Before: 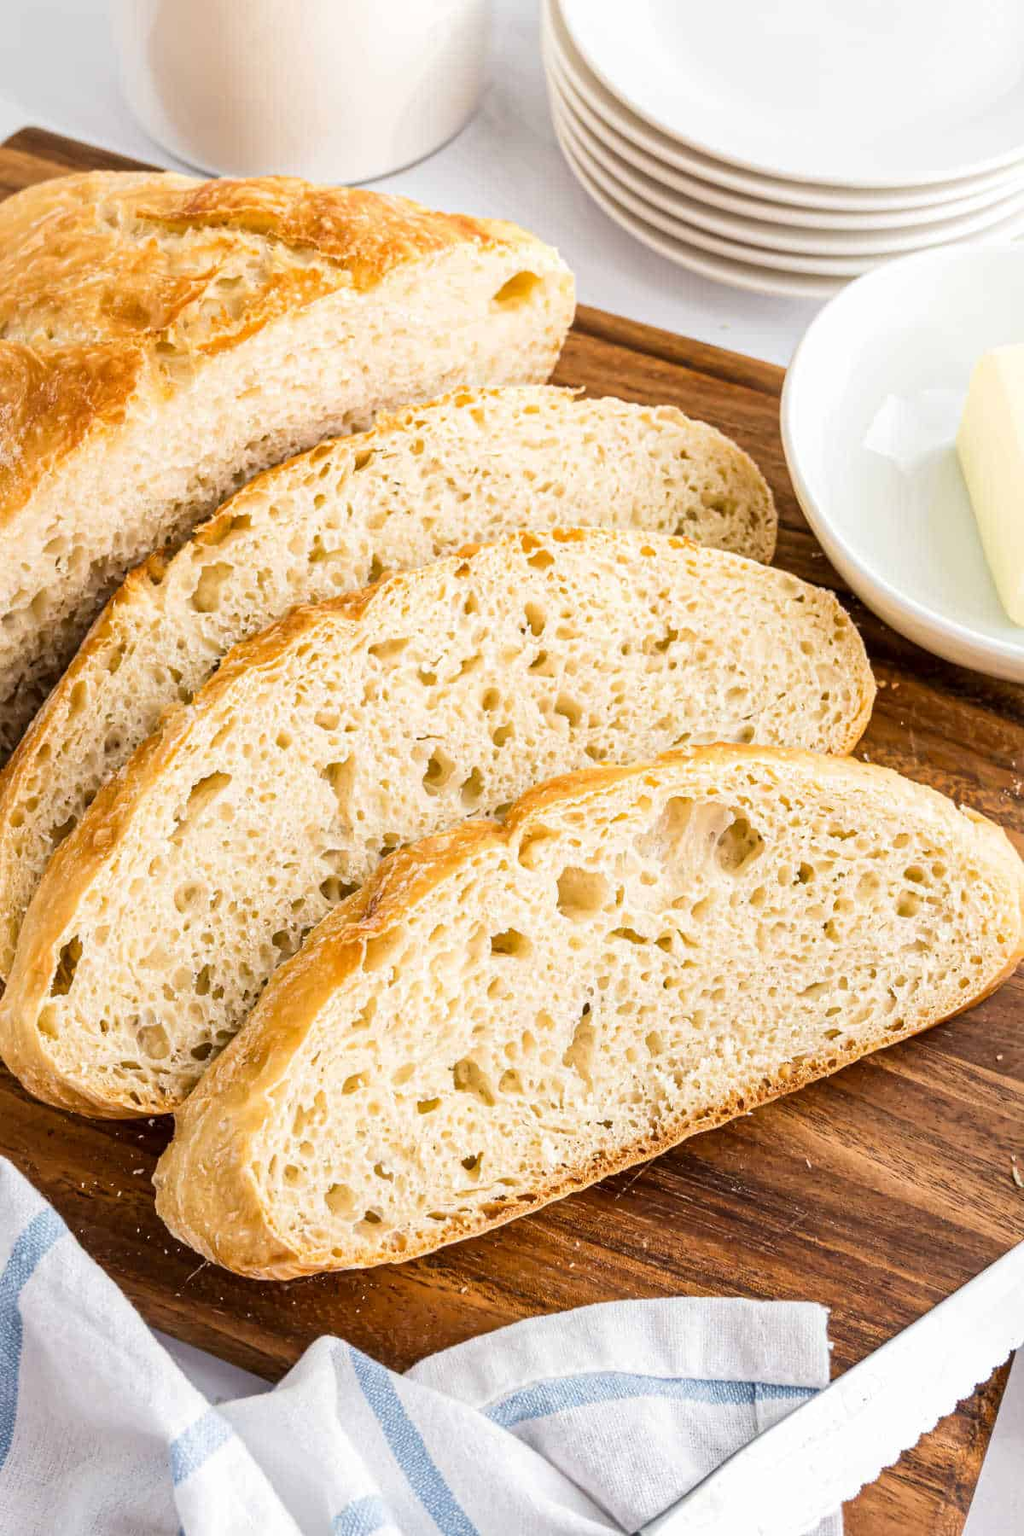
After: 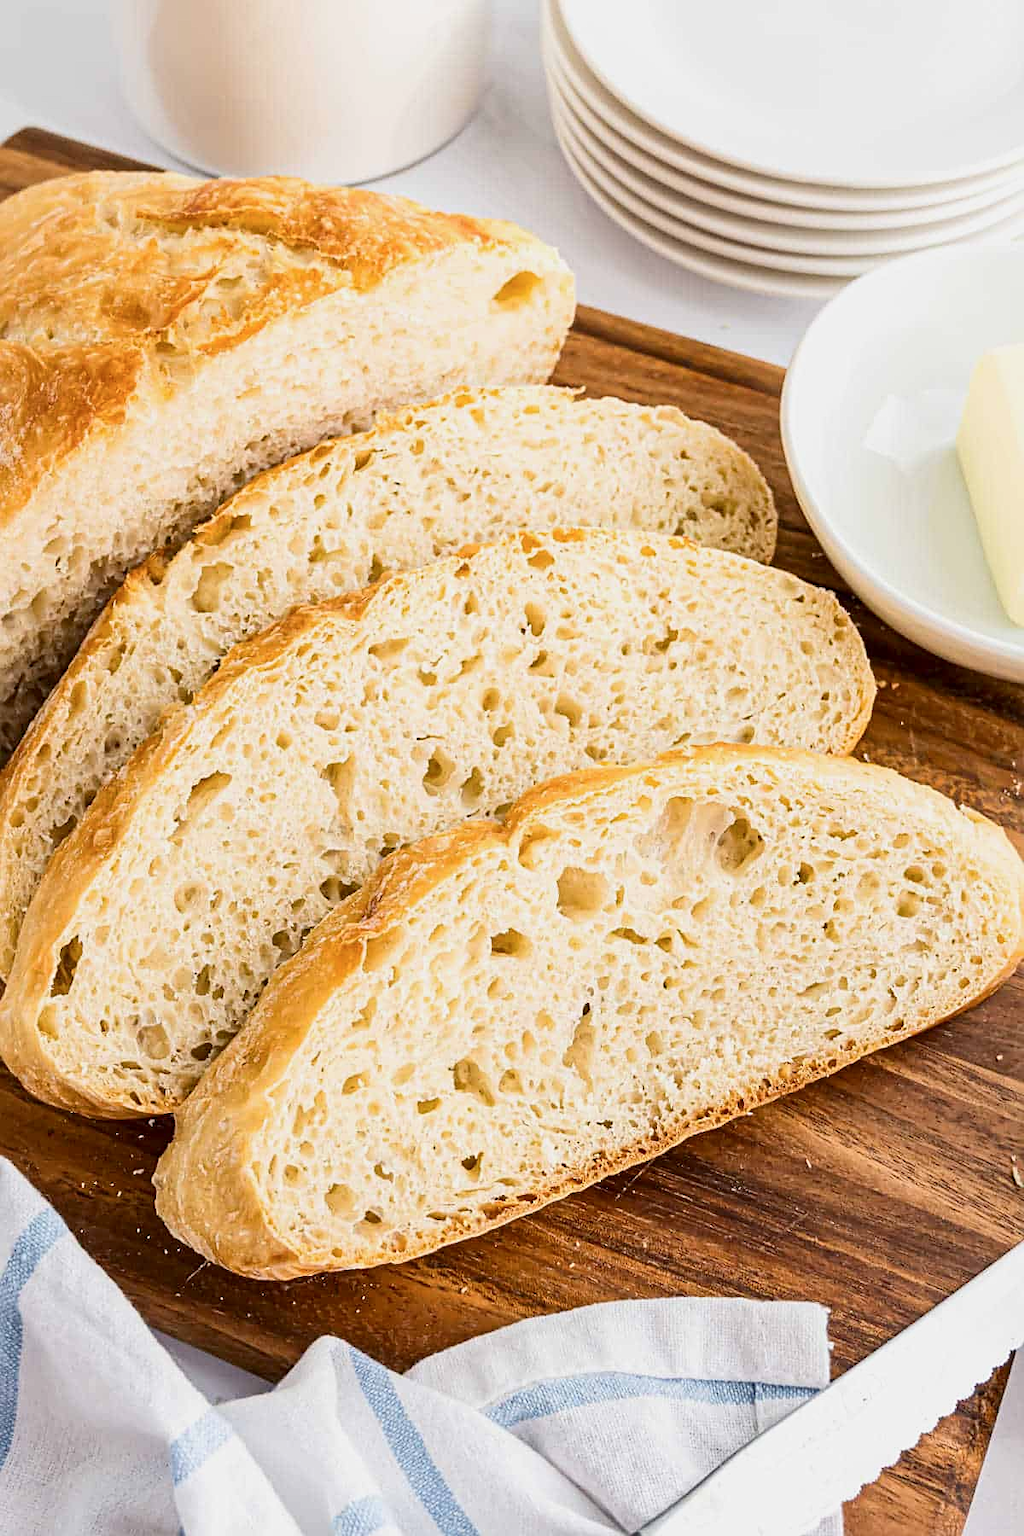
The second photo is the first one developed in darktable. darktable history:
contrast brightness saturation: contrast 0.14
sharpen: on, module defaults
color balance rgb: contrast -10%
